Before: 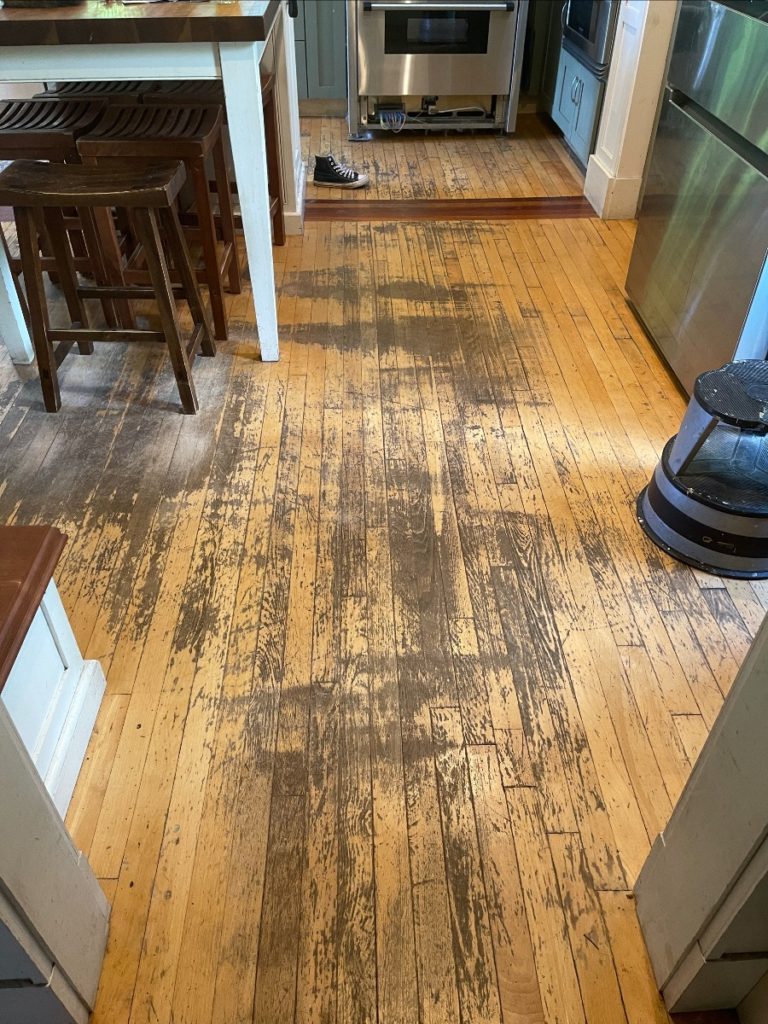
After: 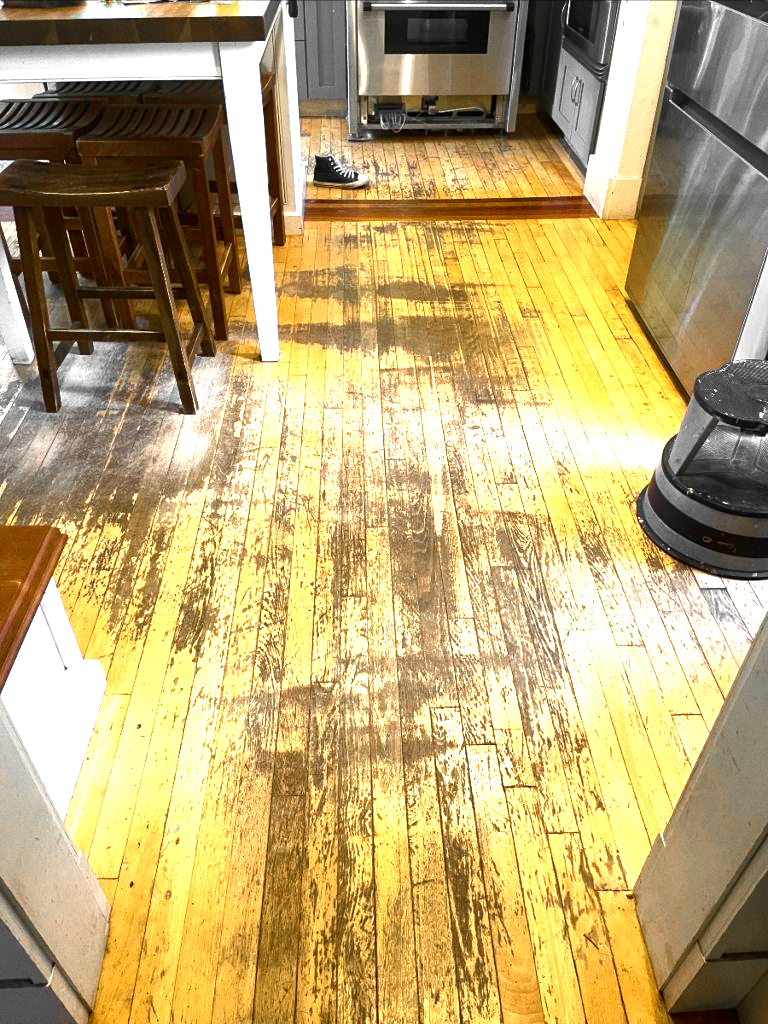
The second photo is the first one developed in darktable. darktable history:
exposure: black level correction 0, exposure 0.7 EV, compensate exposure bias true, compensate highlight preservation false
color zones: curves: ch0 [(0, 0.447) (0.184, 0.543) (0.323, 0.476) (0.429, 0.445) (0.571, 0.443) (0.714, 0.451) (0.857, 0.452) (1, 0.447)]; ch1 [(0, 0.464) (0.176, 0.46) (0.287, 0.177) (0.429, 0.002) (0.571, 0) (0.714, 0) (0.857, 0) (1, 0.464)], mix 20%
color balance rgb: linear chroma grading › global chroma 9%, perceptual saturation grading › global saturation 36%, perceptual saturation grading › shadows 35%, perceptual brilliance grading › global brilliance 15%, perceptual brilliance grading › shadows -35%, global vibrance 15%
